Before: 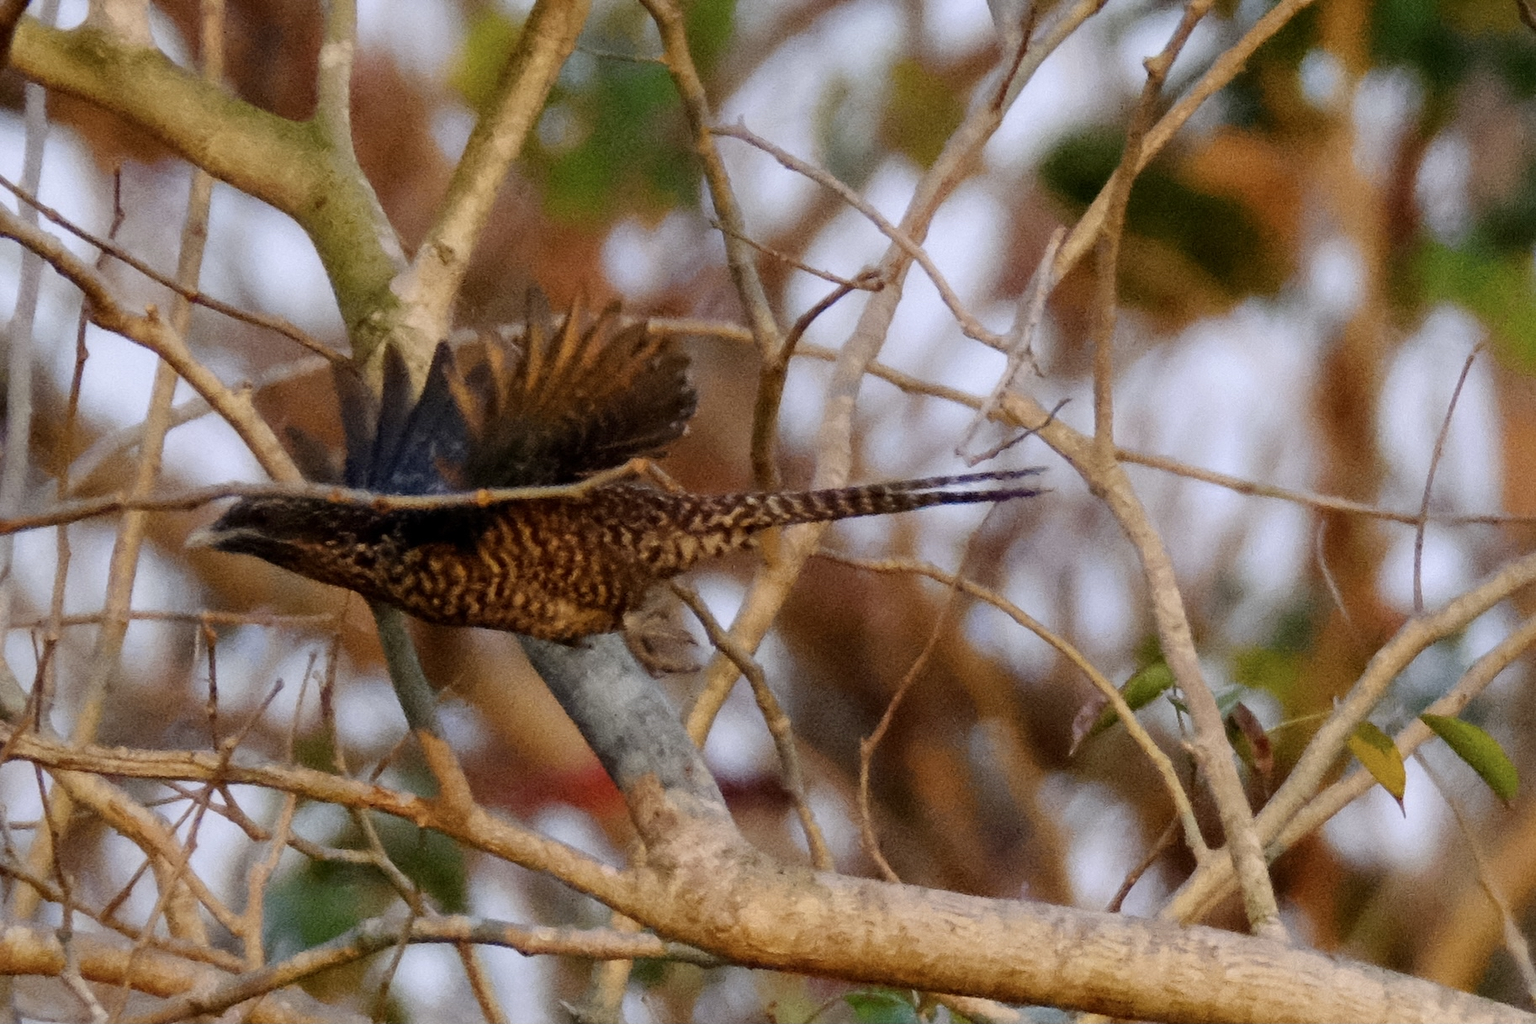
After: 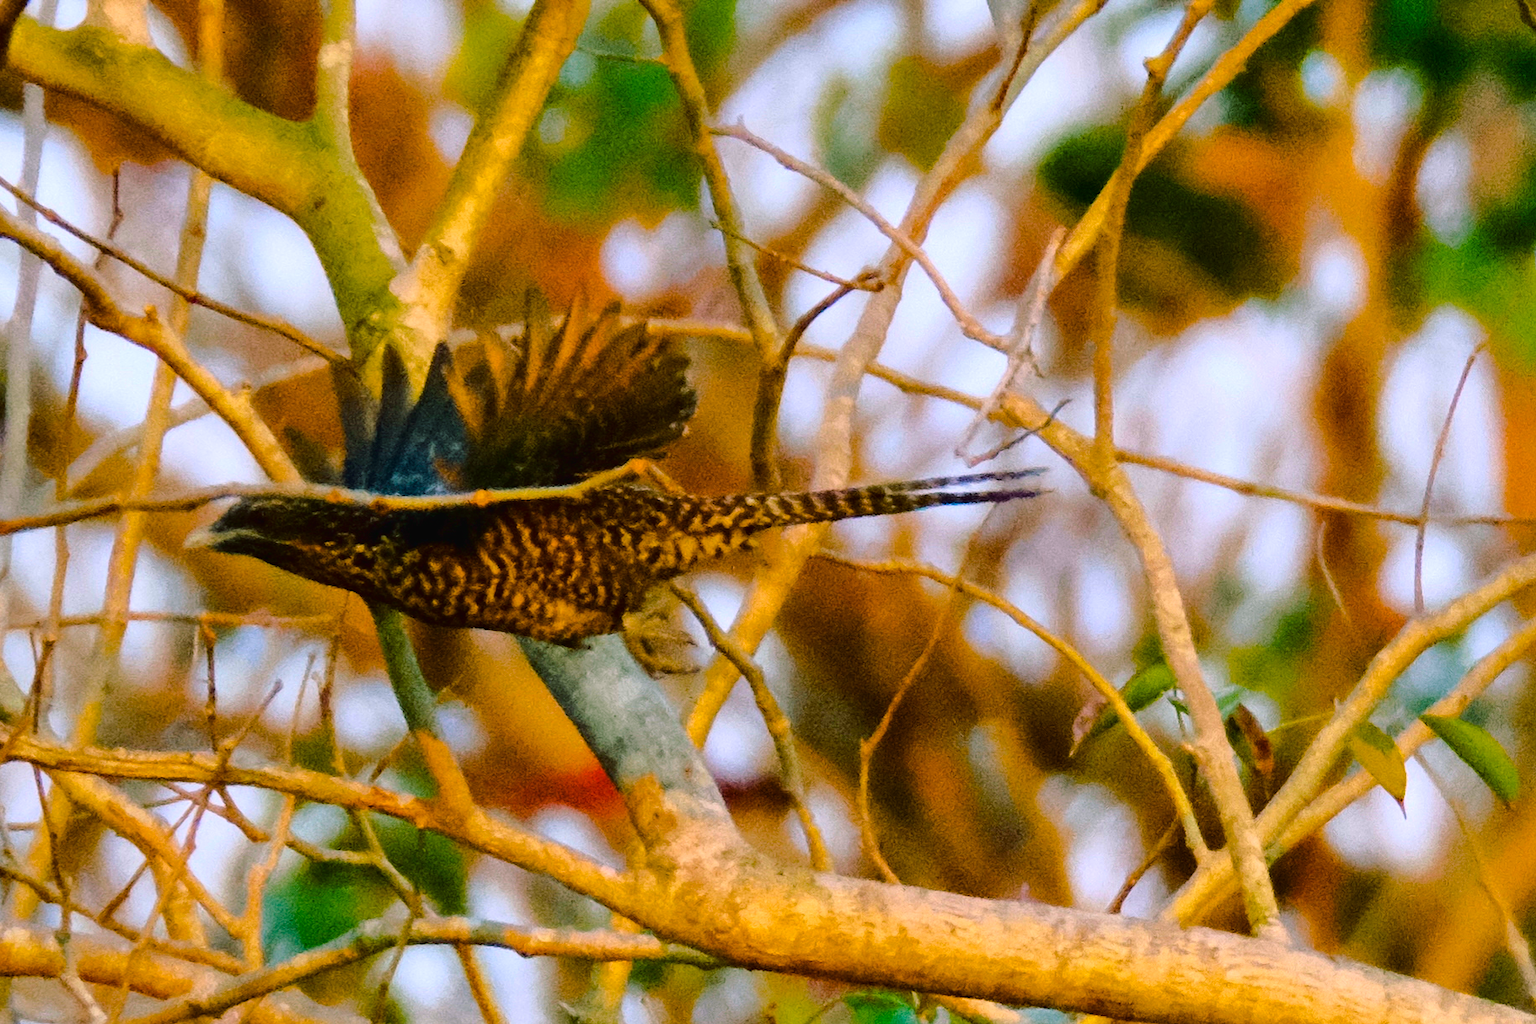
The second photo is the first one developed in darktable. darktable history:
contrast brightness saturation: contrast -0.01, brightness -0.014, saturation 0.031
color balance rgb: shadows lift › chroma 11.732%, shadows lift › hue 131.83°, linear chroma grading › global chroma 14.396%, perceptual saturation grading › global saturation 29.463%, perceptual brilliance grading › global brilliance 9.779%, perceptual brilliance grading › shadows 14.174%, global vibrance 32.961%
tone curve: curves: ch0 [(0.003, 0.015) (0.104, 0.07) (0.236, 0.218) (0.401, 0.443) (0.495, 0.55) (0.65, 0.68) (0.832, 0.858) (1, 0.977)]; ch1 [(0, 0) (0.161, 0.092) (0.35, 0.33) (0.379, 0.401) (0.45, 0.466) (0.489, 0.499) (0.55, 0.56) (0.621, 0.615) (0.718, 0.734) (1, 1)]; ch2 [(0, 0) (0.369, 0.427) (0.44, 0.434) (0.502, 0.501) (0.557, 0.55) (0.586, 0.59) (1, 1)], color space Lab, linked channels, preserve colors none
shadows and highlights: radius 136.43, soften with gaussian
crop: left 0.155%
